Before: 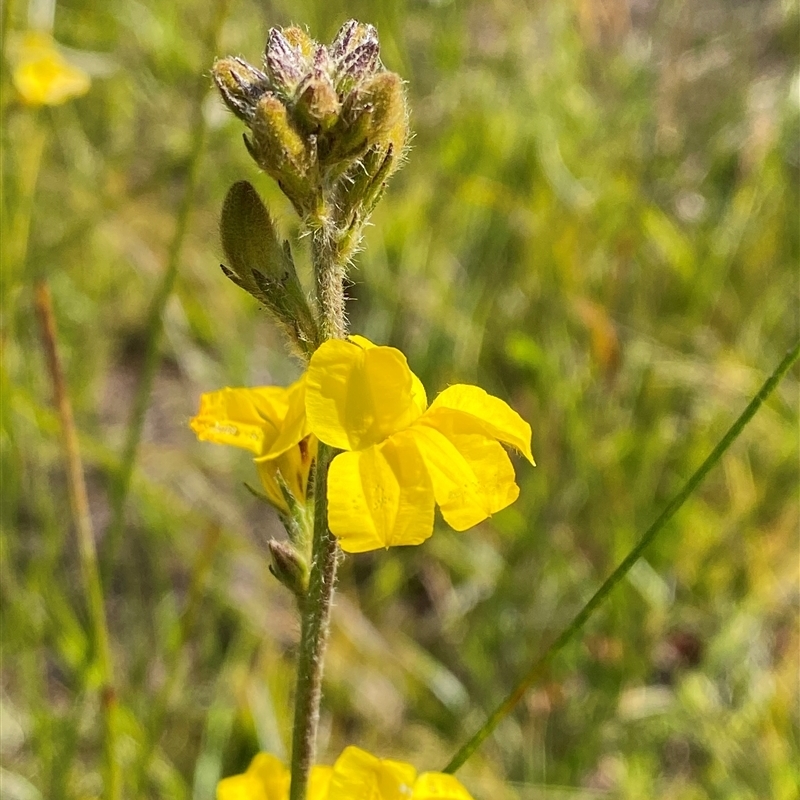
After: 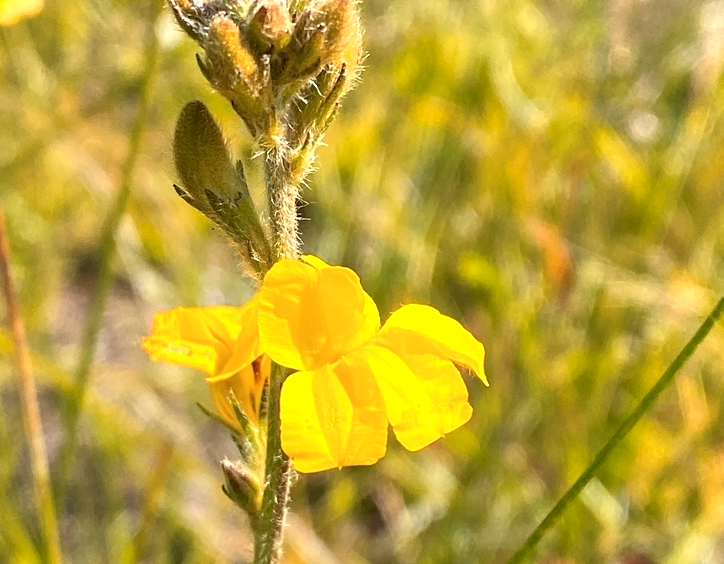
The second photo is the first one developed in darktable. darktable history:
color zones: curves: ch0 [(0, 0.299) (0.25, 0.383) (0.456, 0.352) (0.736, 0.571)]; ch1 [(0, 0.63) (0.151, 0.568) (0.254, 0.416) (0.47, 0.558) (0.732, 0.37) (0.909, 0.492)]; ch2 [(0.004, 0.604) (0.158, 0.443) (0.257, 0.403) (0.761, 0.468)], mix -61.71%
exposure: black level correction 0.002, exposure 1 EV, compensate exposure bias true, compensate highlight preservation false
crop: left 5.93%, top 10.087%, right 3.485%, bottom 19.37%
